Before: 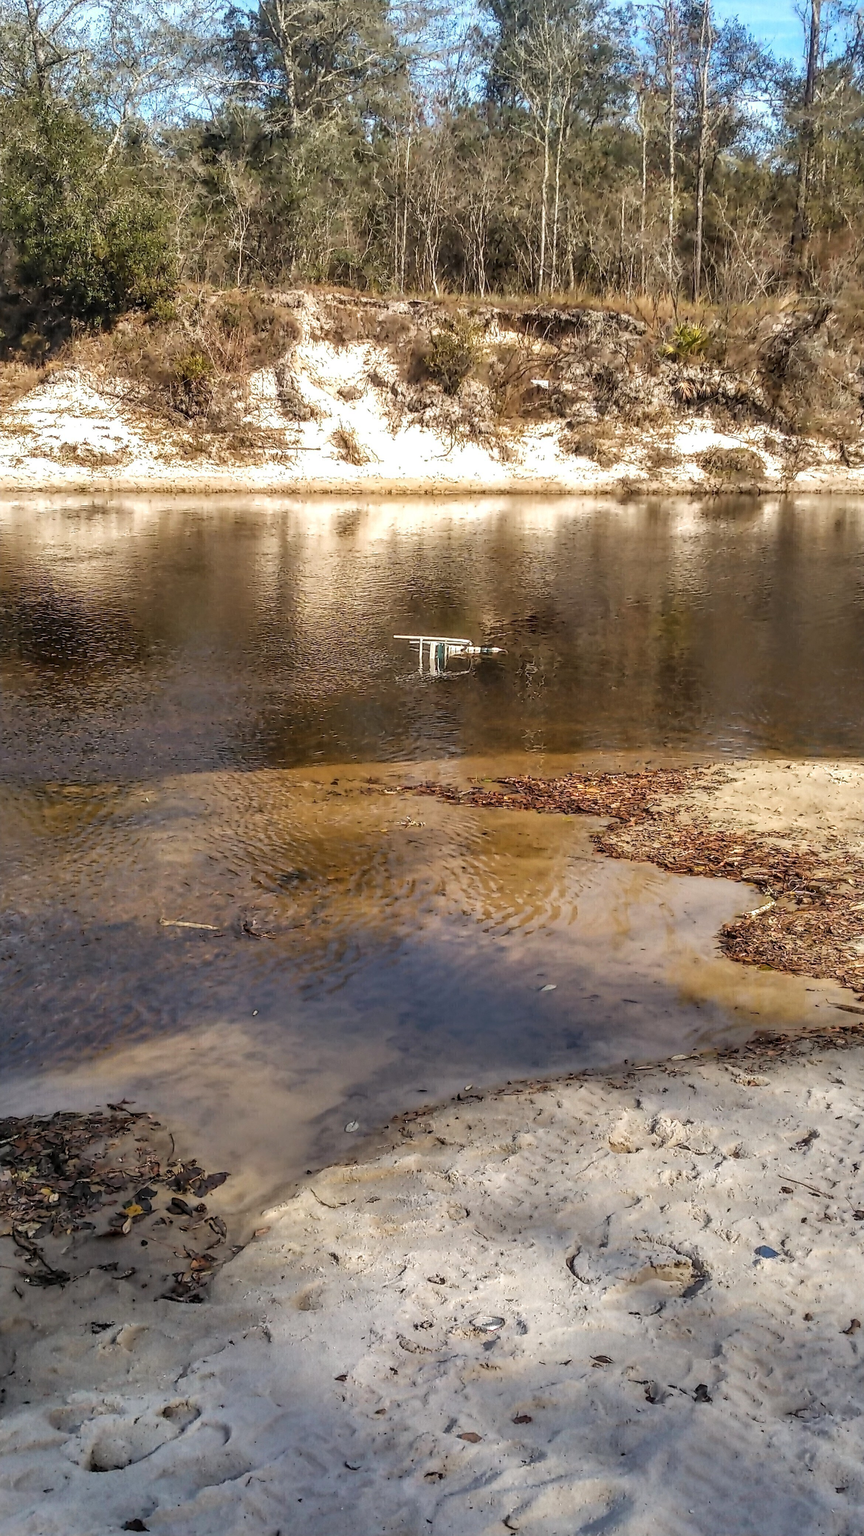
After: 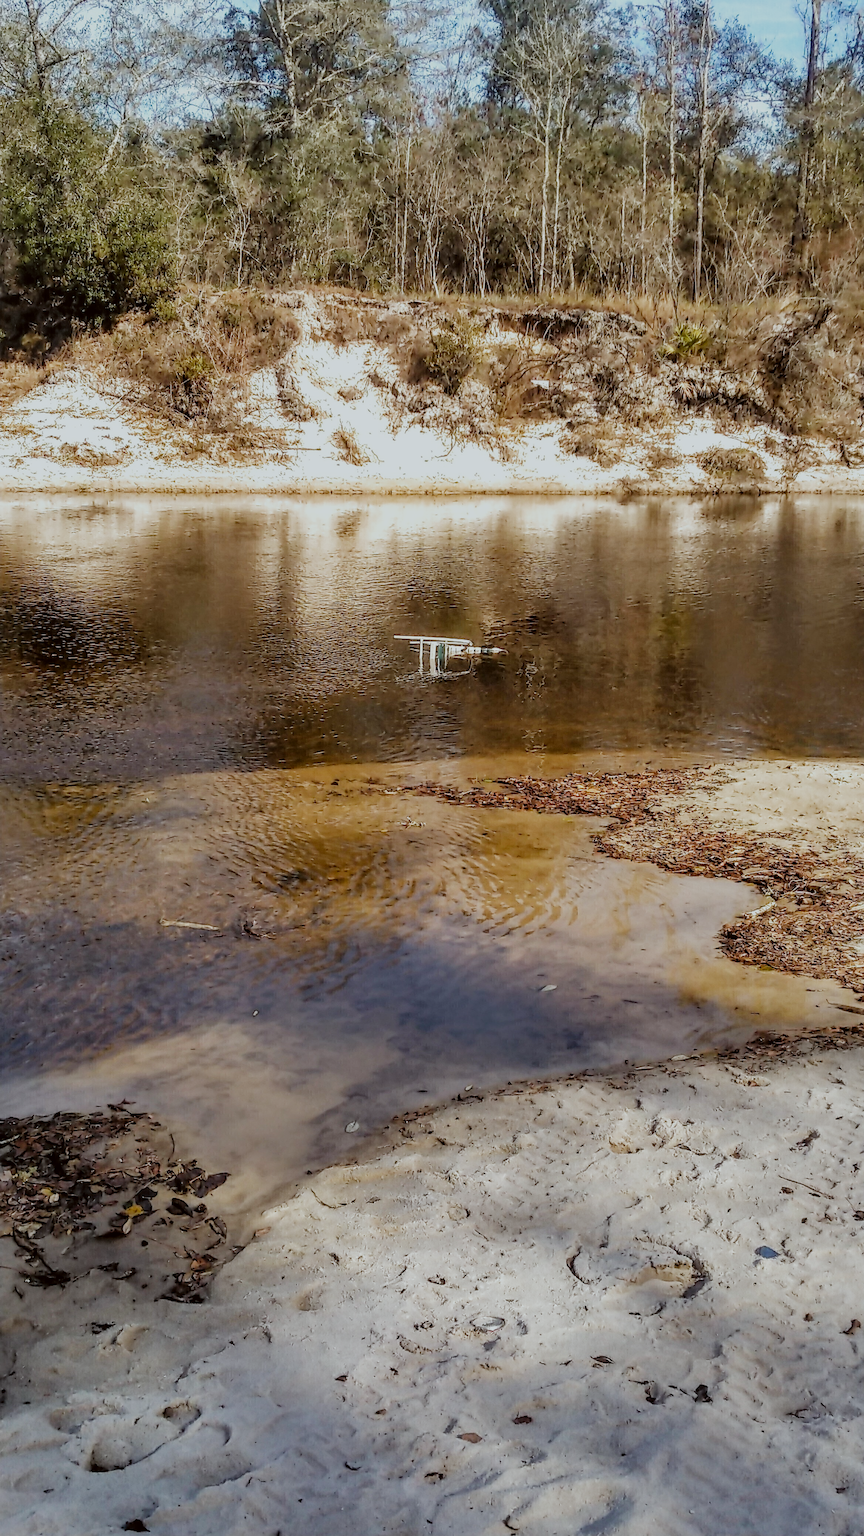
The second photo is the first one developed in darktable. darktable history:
filmic rgb: black relative exposure -7.65 EV, white relative exposure 4.56 EV, hardness 3.61, add noise in highlights 0, preserve chrominance no, color science v3 (2019), use custom middle-gray values true, contrast in highlights soft
color correction: highlights a* -2.94, highlights b* -2.81, shadows a* 2.48, shadows b* 2.63
